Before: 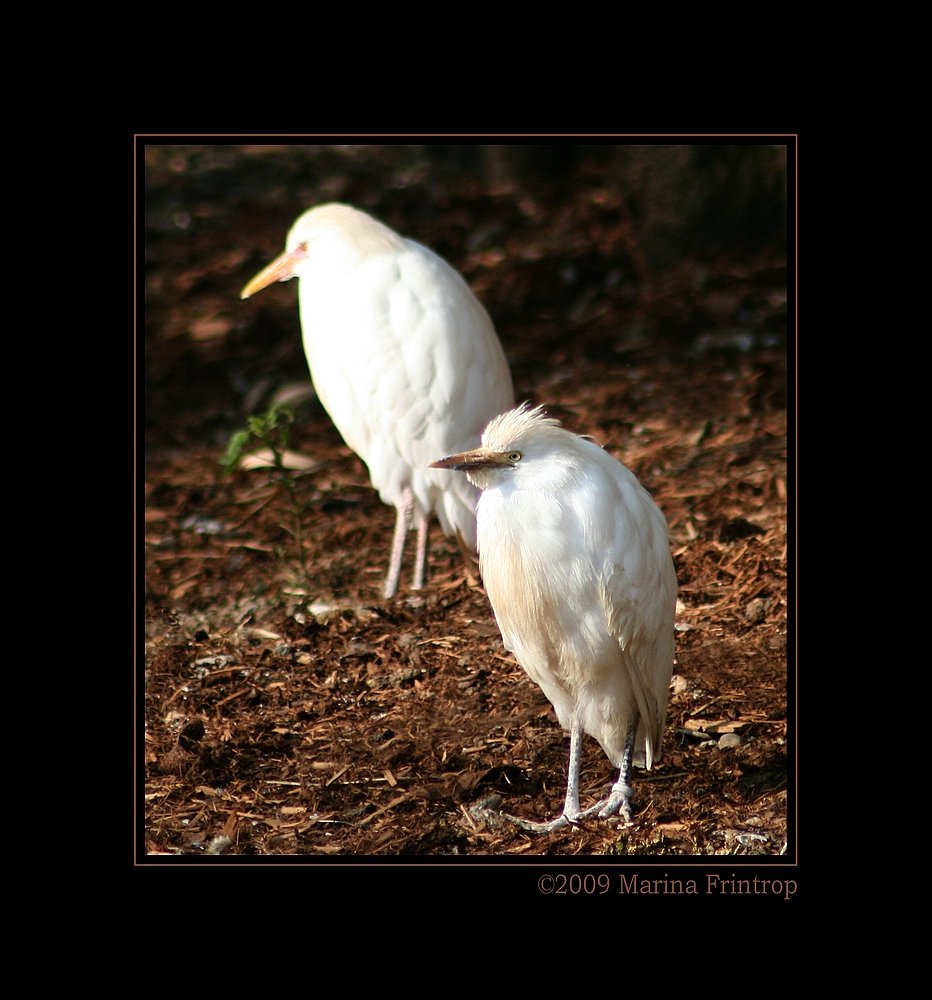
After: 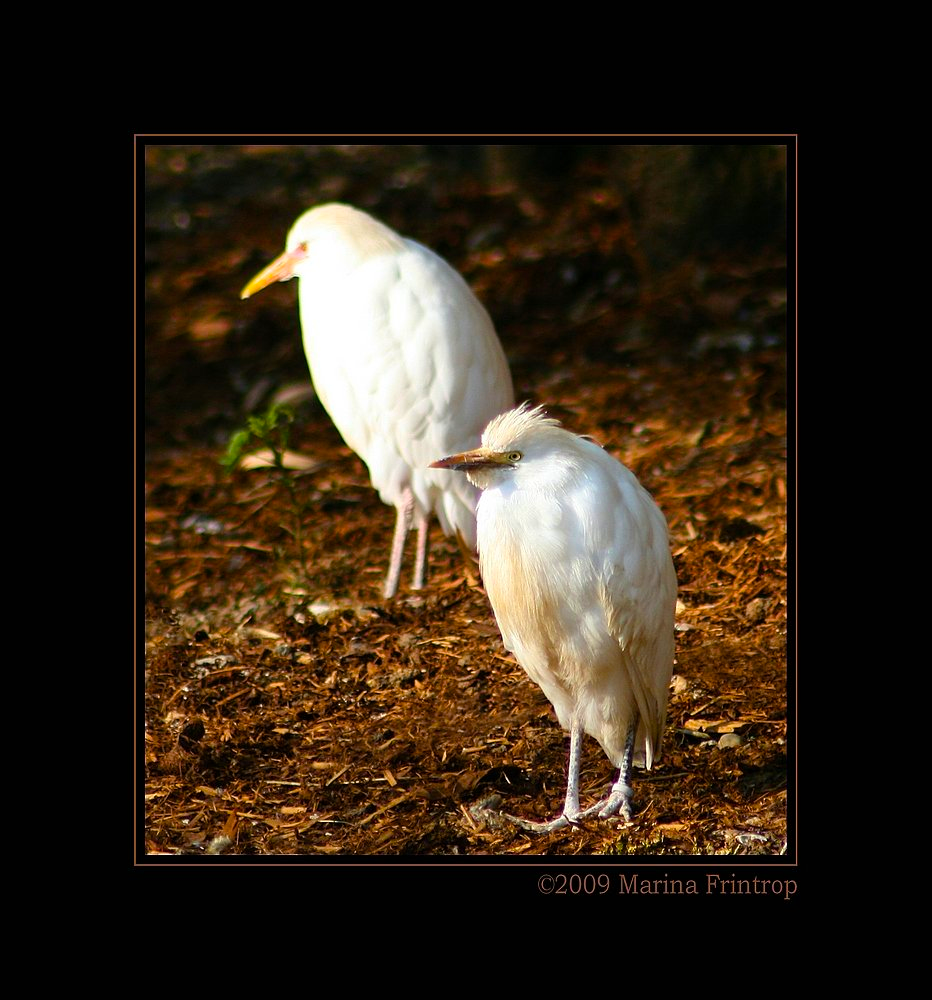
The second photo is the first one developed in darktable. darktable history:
color balance rgb: linear chroma grading › global chroma 19.282%, perceptual saturation grading › global saturation 29.723%
